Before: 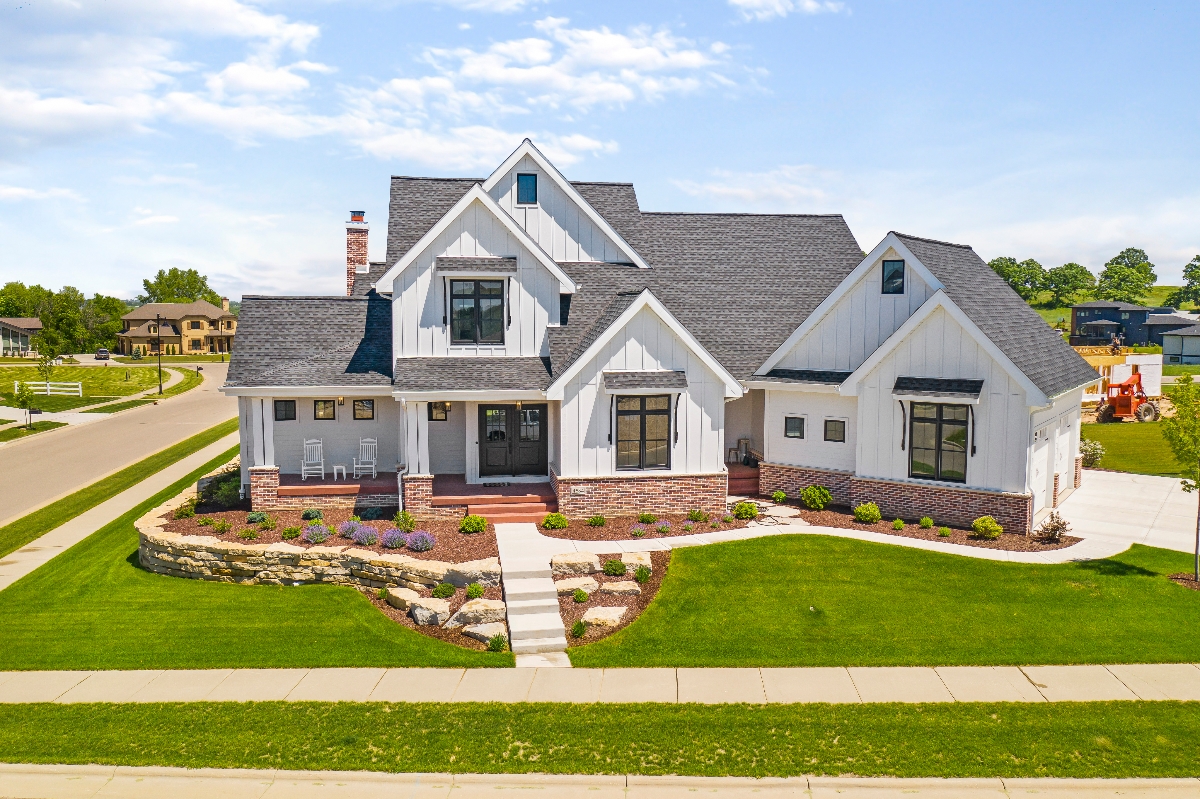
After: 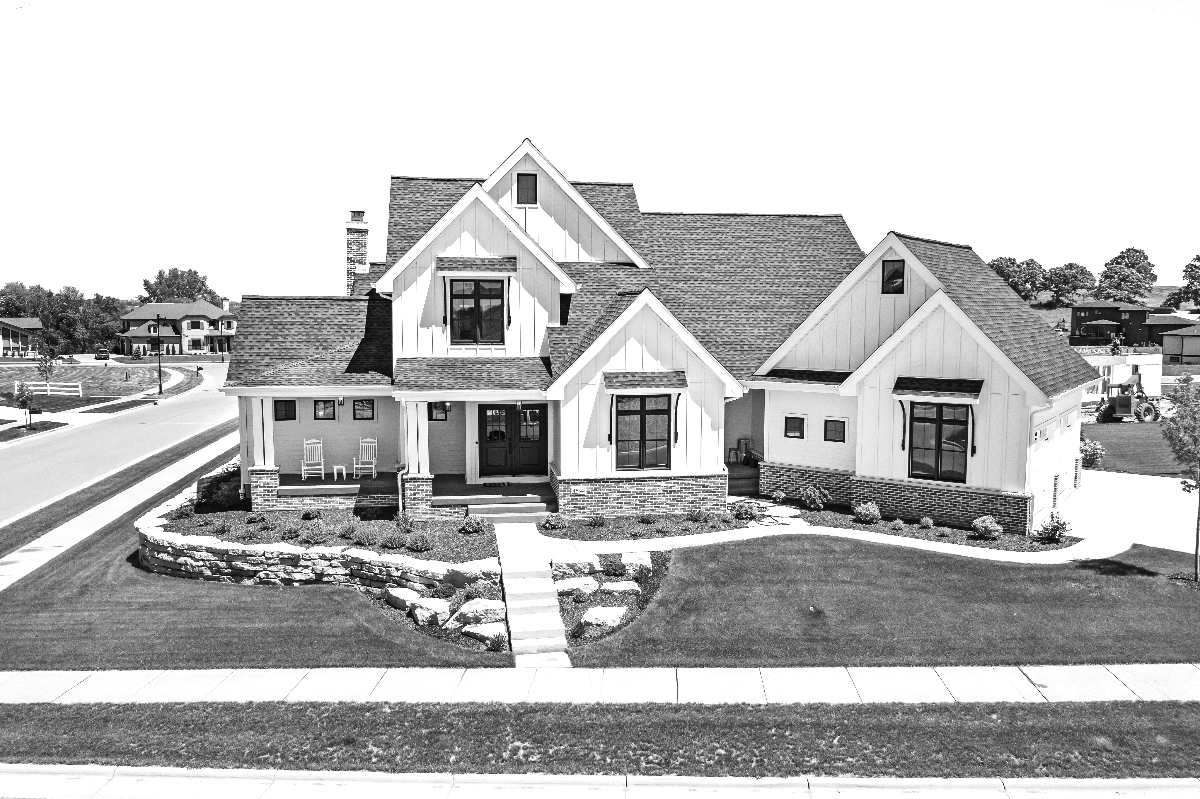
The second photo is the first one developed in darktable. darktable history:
monochrome: a 14.95, b -89.96
tone equalizer: -8 EV -1.08 EV, -7 EV -1.01 EV, -6 EV -0.867 EV, -5 EV -0.578 EV, -3 EV 0.578 EV, -2 EV 0.867 EV, -1 EV 1.01 EV, +0 EV 1.08 EV, edges refinement/feathering 500, mask exposure compensation -1.57 EV, preserve details no
